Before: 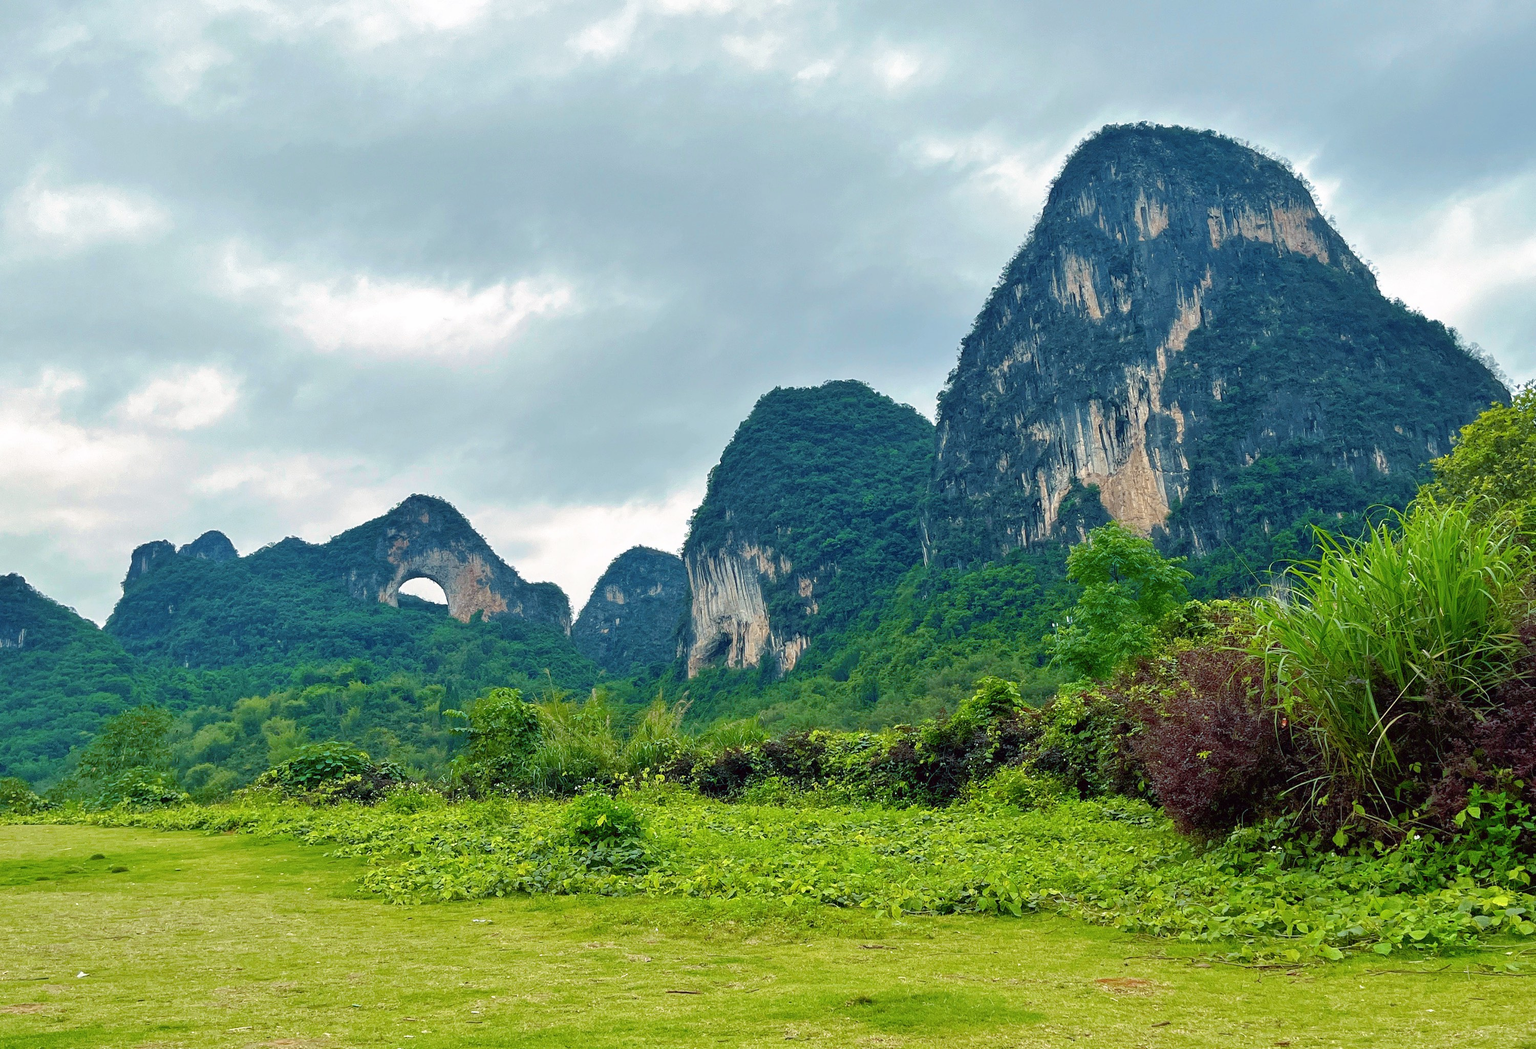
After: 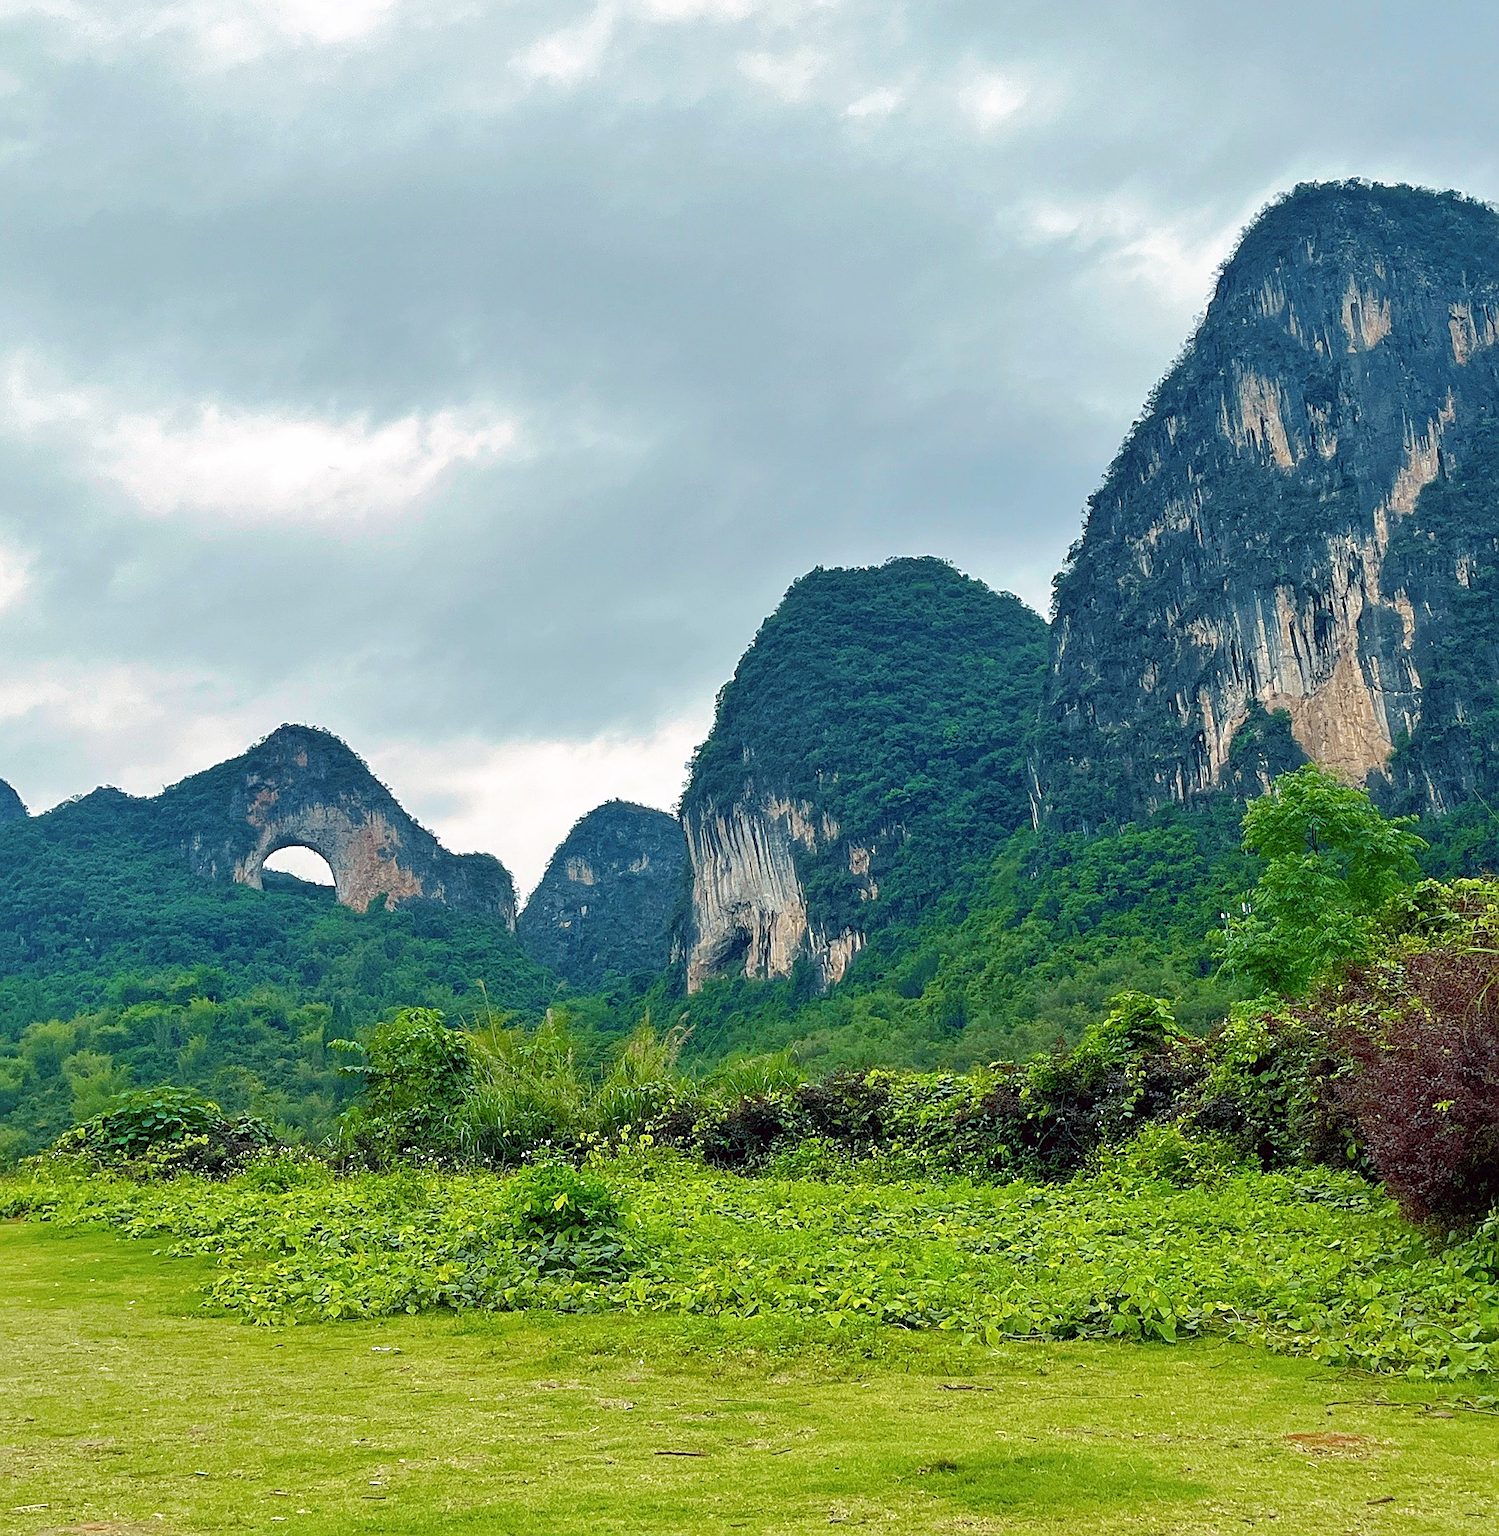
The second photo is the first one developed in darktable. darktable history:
sharpen: on, module defaults
crop and rotate: left 14.292%, right 19.041%
shadows and highlights: radius 331.84, shadows 53.55, highlights -100, compress 94.63%, highlights color adjustment 73.23%, soften with gaussian
